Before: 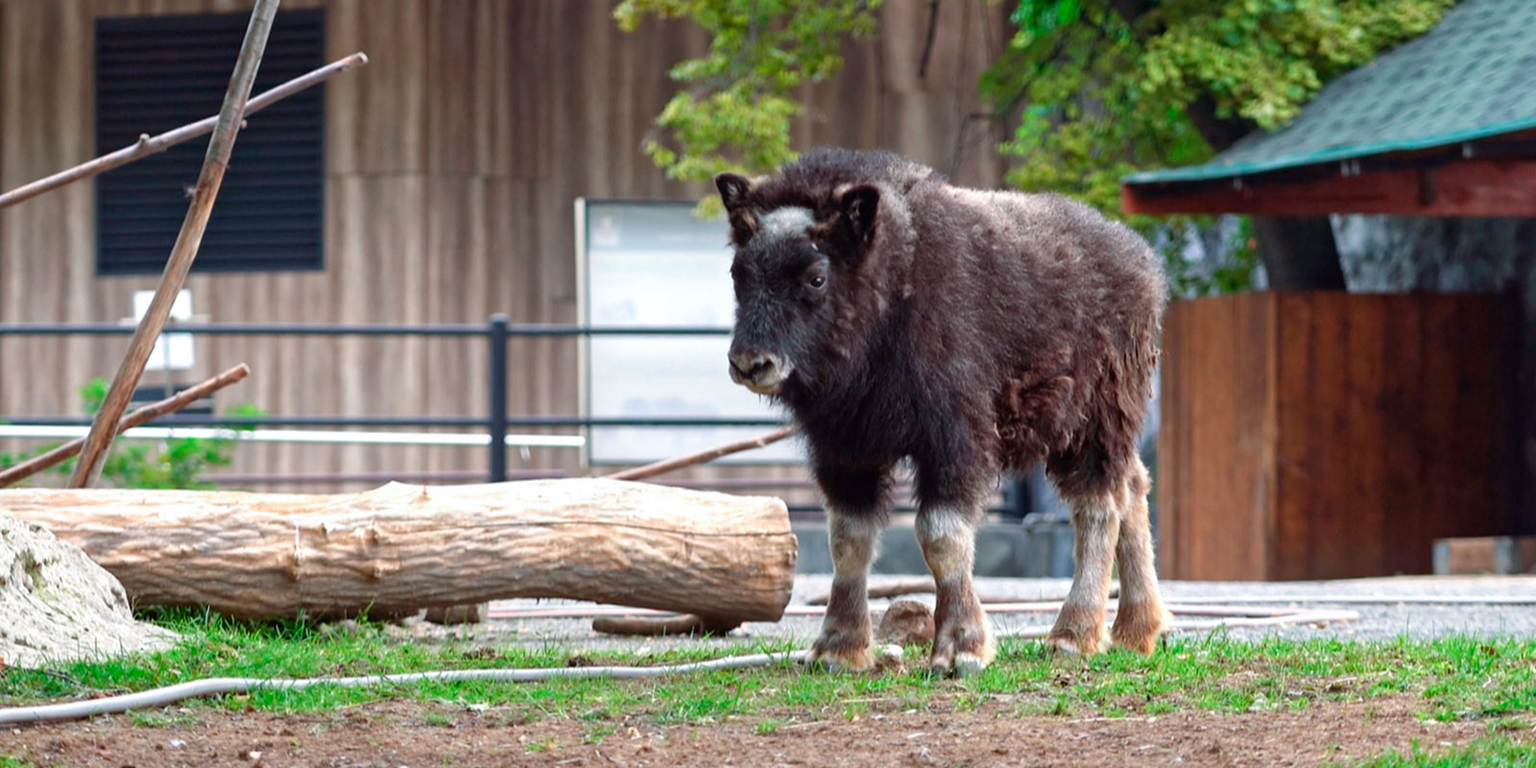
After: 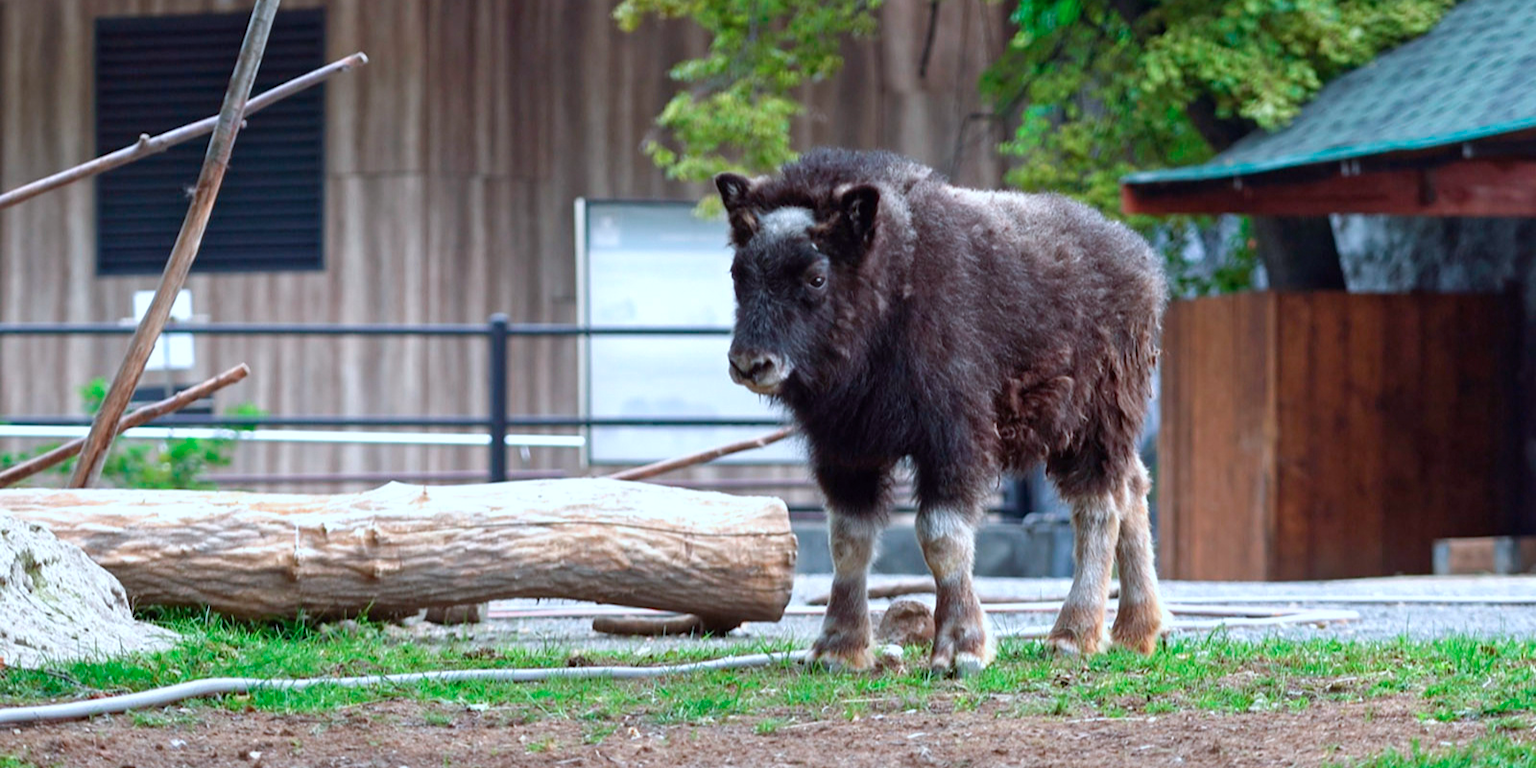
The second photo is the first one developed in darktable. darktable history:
color calibration: illuminant custom, x 0.368, y 0.373, temperature 4329.43 K
